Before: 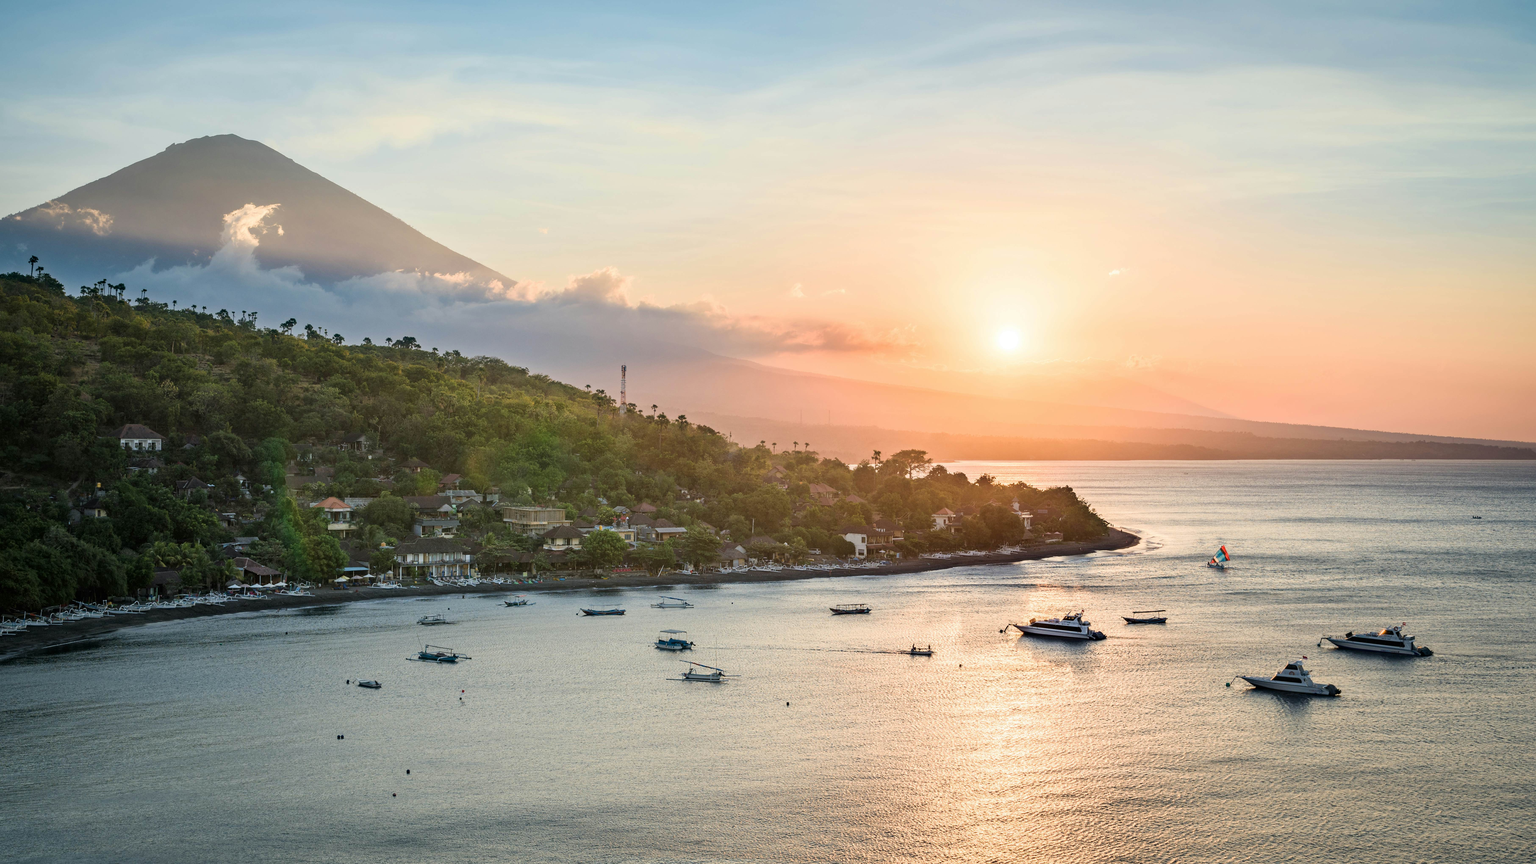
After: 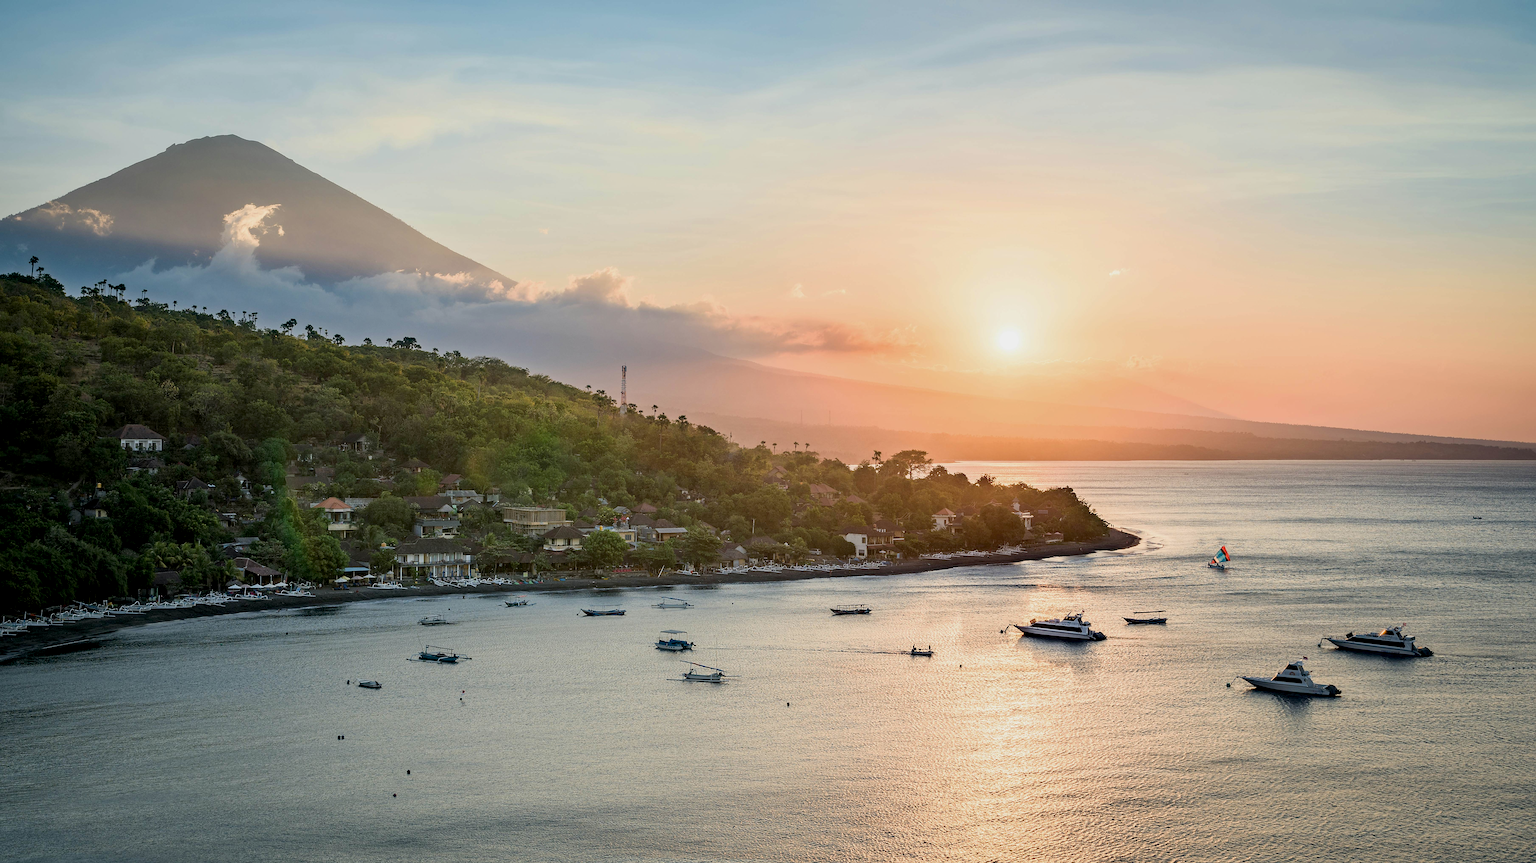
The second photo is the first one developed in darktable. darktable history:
sharpen: on, module defaults
exposure: black level correction 0.006, exposure -0.223 EV, compensate highlight preservation false
